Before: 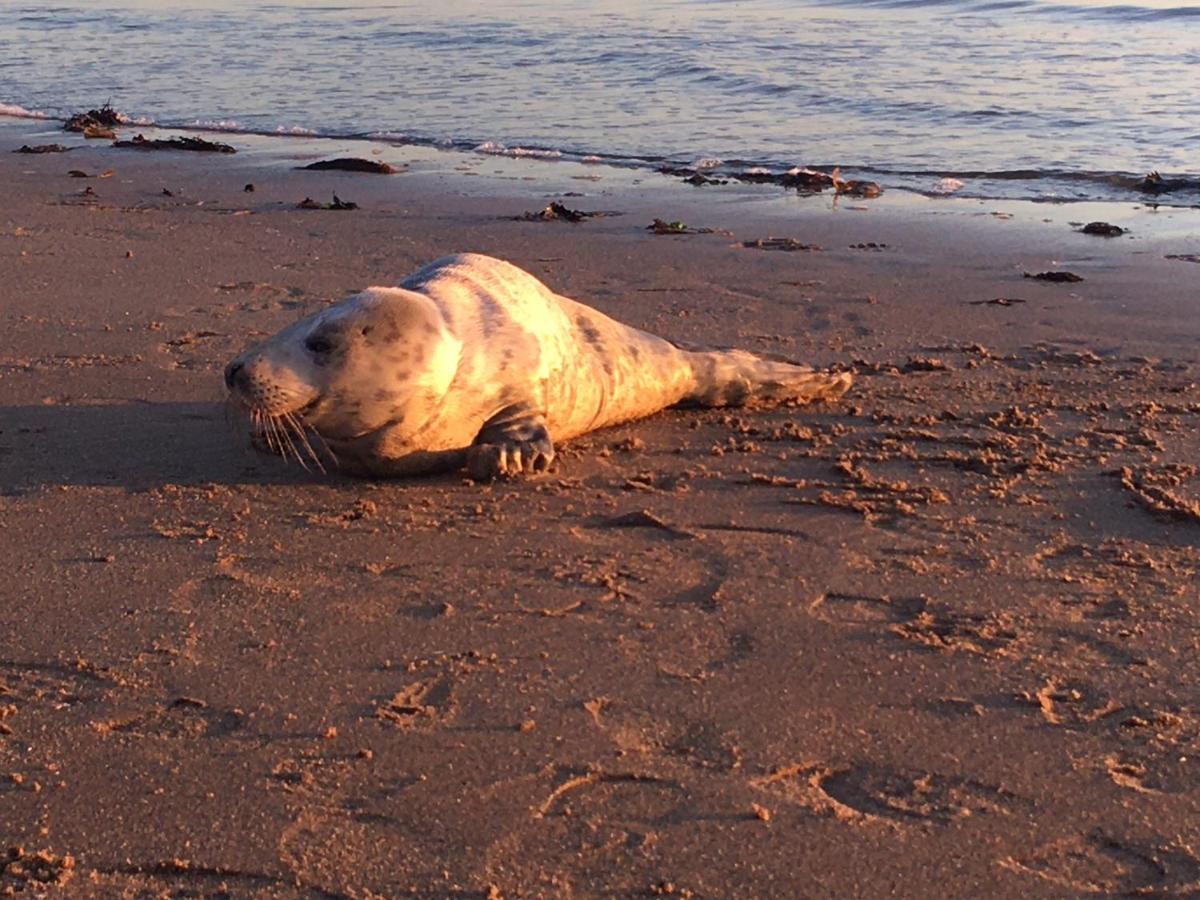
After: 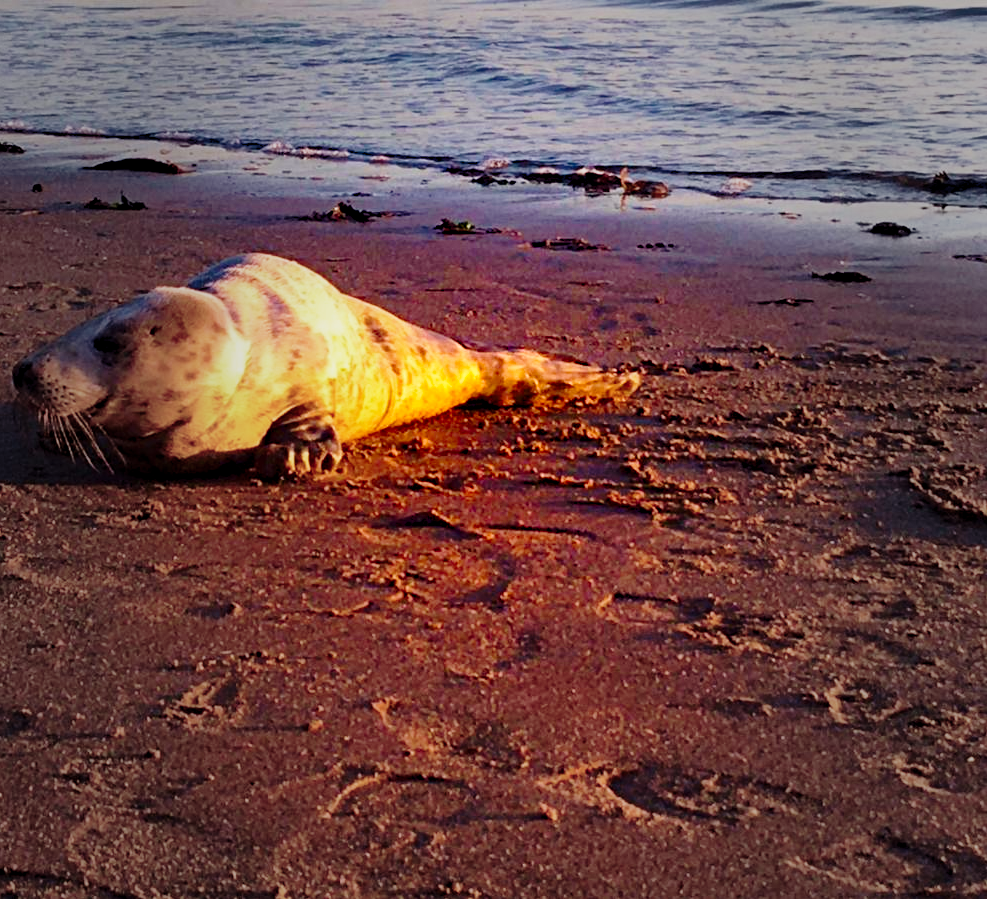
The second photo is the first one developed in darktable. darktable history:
crop: left 17.672%, bottom 0.039%
color balance rgb: global offset › luminance -0.489%, linear chroma grading › shadows -1.842%, linear chroma grading › highlights -14.617%, linear chroma grading › global chroma -9.593%, linear chroma grading › mid-tones -10.394%, perceptual saturation grading › global saturation 18.218%, global vibrance 59.505%
base curve: curves: ch0 [(0, 0) (0.028, 0.03) (0.121, 0.232) (0.46, 0.748) (0.859, 0.968) (1, 1)], preserve colors none
shadows and highlights: low approximation 0.01, soften with gaussian
haze removal: strength 0.296, distance 0.249, compatibility mode true, adaptive false
vignetting: fall-off start 16.71%, fall-off radius 101.32%, center (-0.013, 0), width/height ratio 0.723
velvia: on, module defaults
contrast brightness saturation: brightness -0.099
